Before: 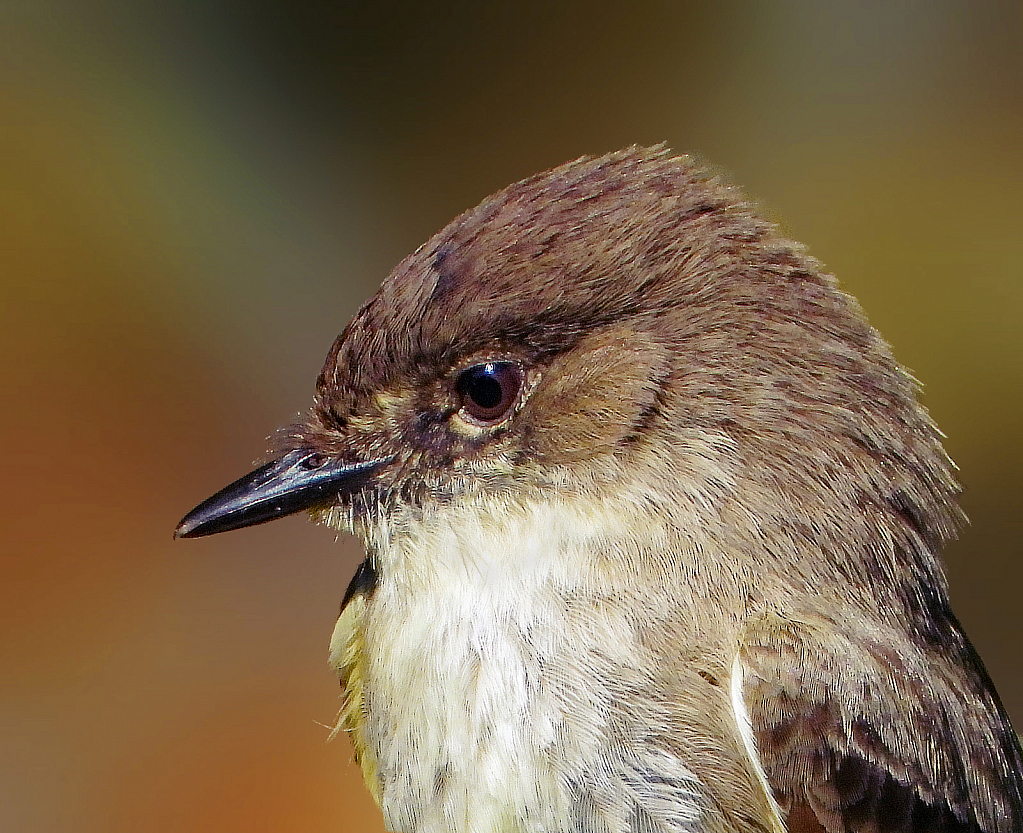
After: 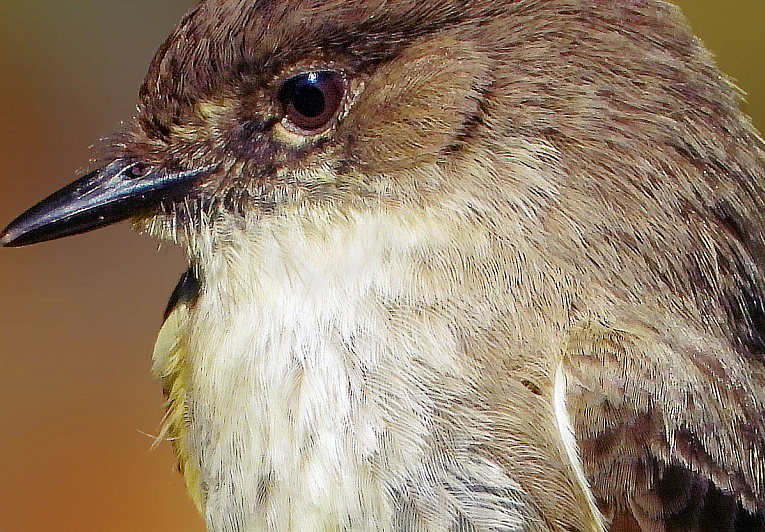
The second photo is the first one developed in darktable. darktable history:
crop and rotate: left 17.366%, top 35.032%, right 7.758%, bottom 1.042%
